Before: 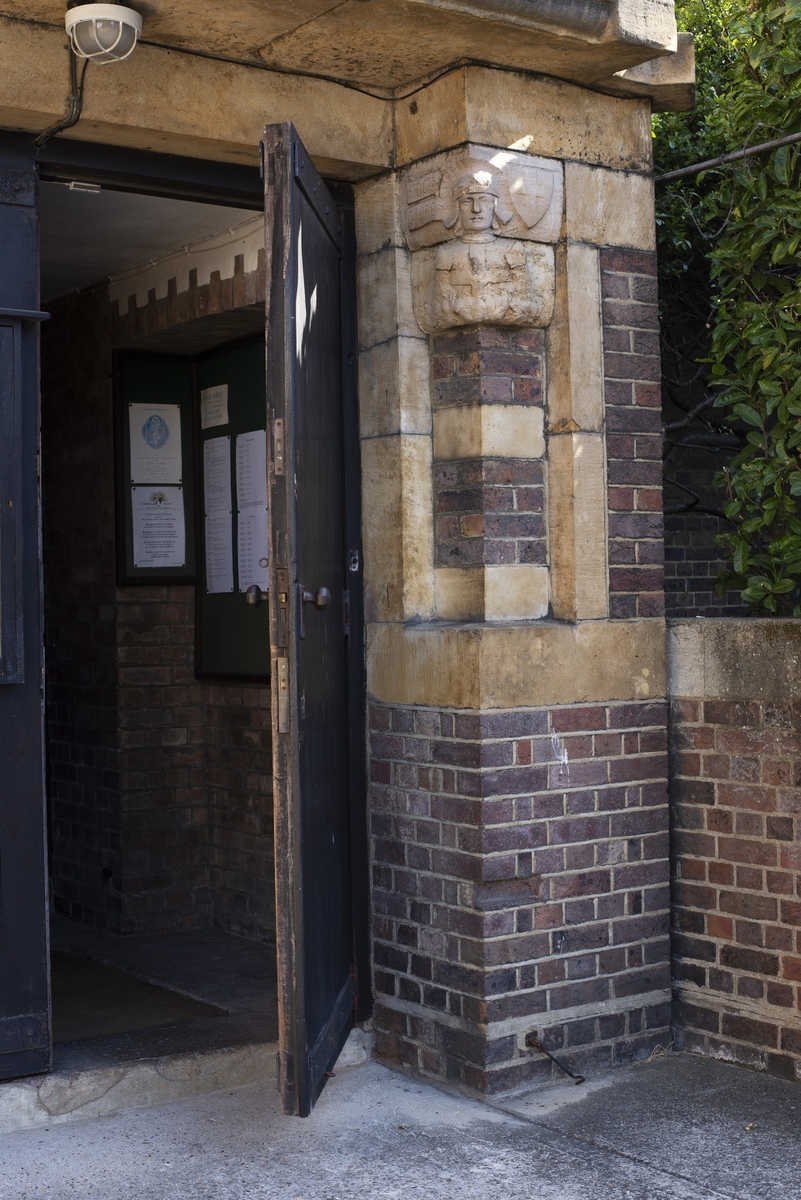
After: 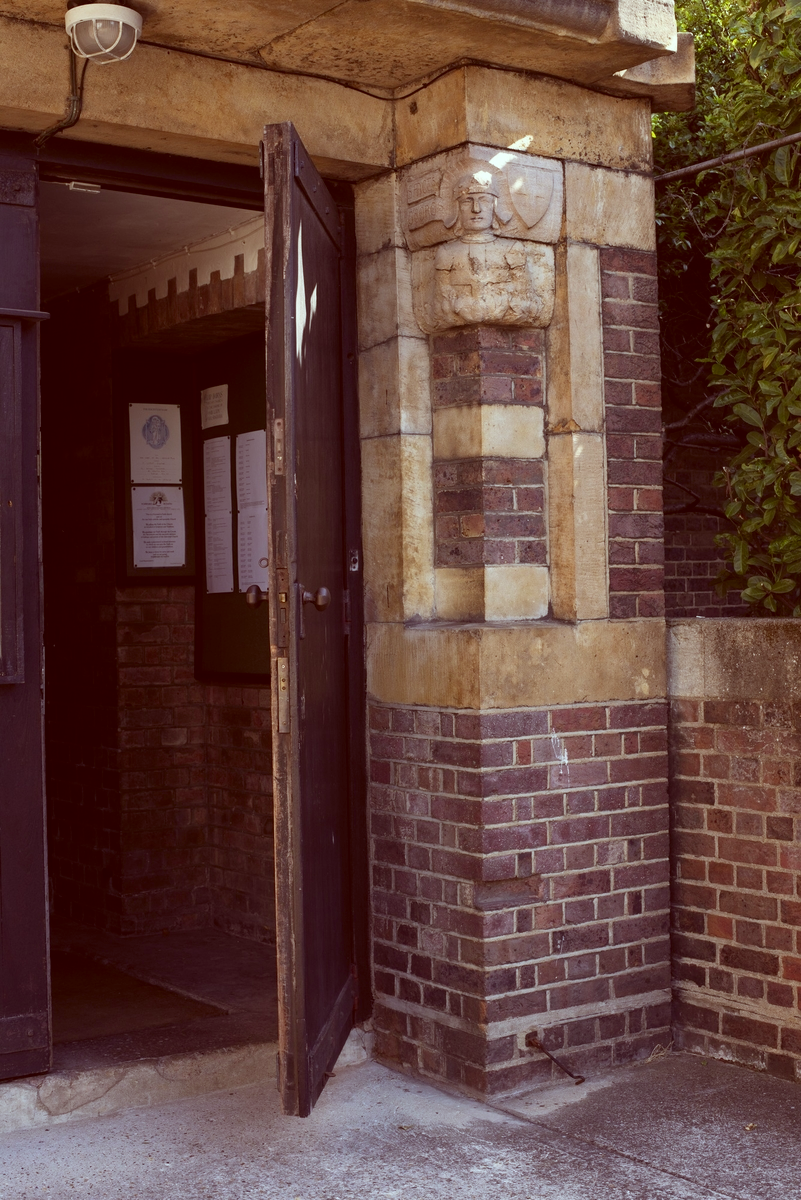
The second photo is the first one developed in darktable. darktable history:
color correction: highlights a* -7.25, highlights b* -0.168, shadows a* 20.2, shadows b* 11.68
